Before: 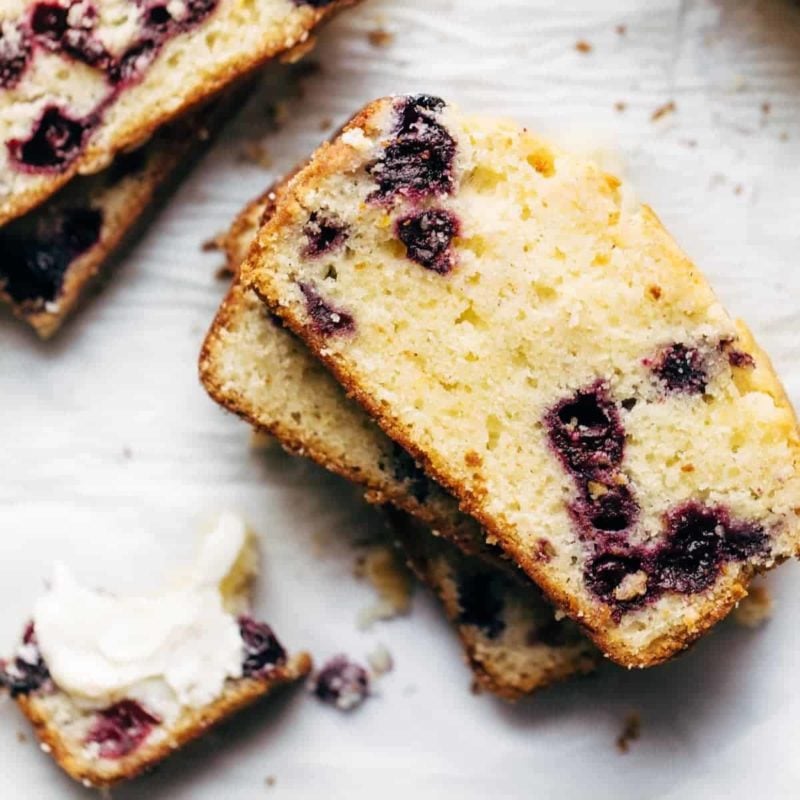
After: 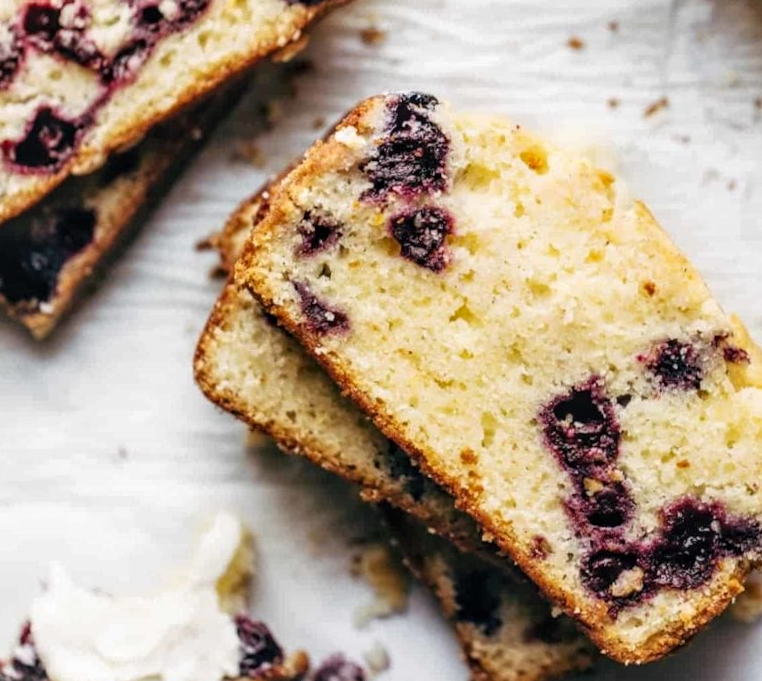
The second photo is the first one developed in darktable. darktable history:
exposure: compensate highlight preservation false
crop and rotate: angle 0.426°, left 0.316%, right 3.614%, bottom 14.137%
local contrast: on, module defaults
